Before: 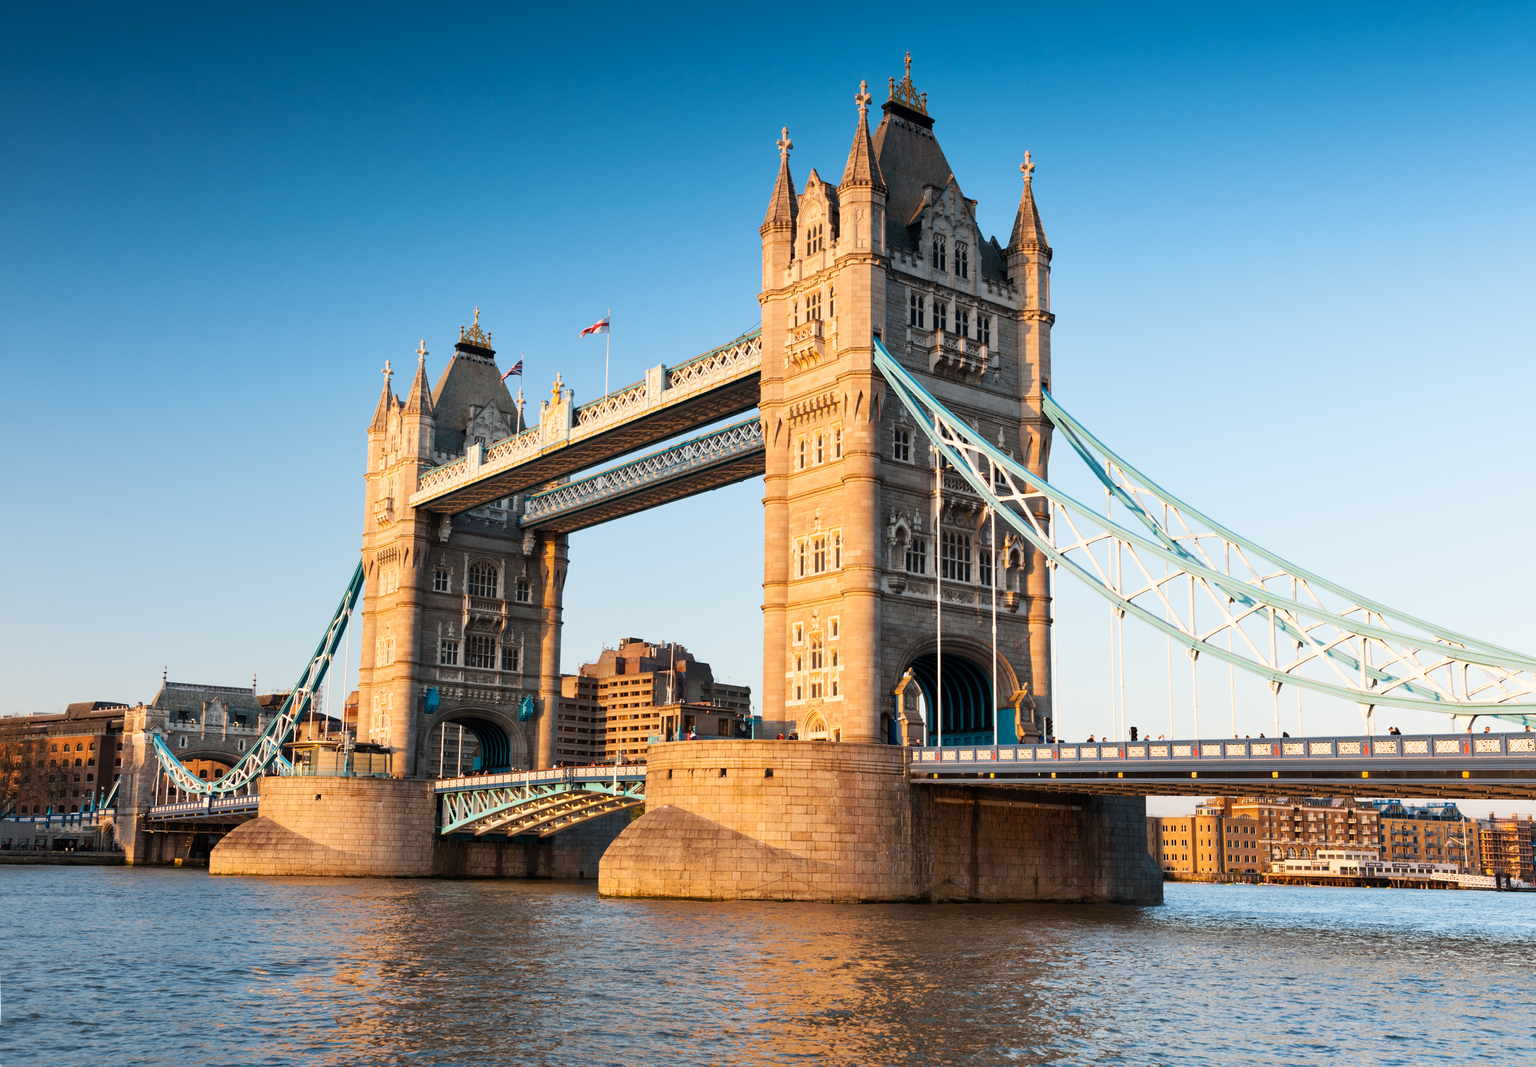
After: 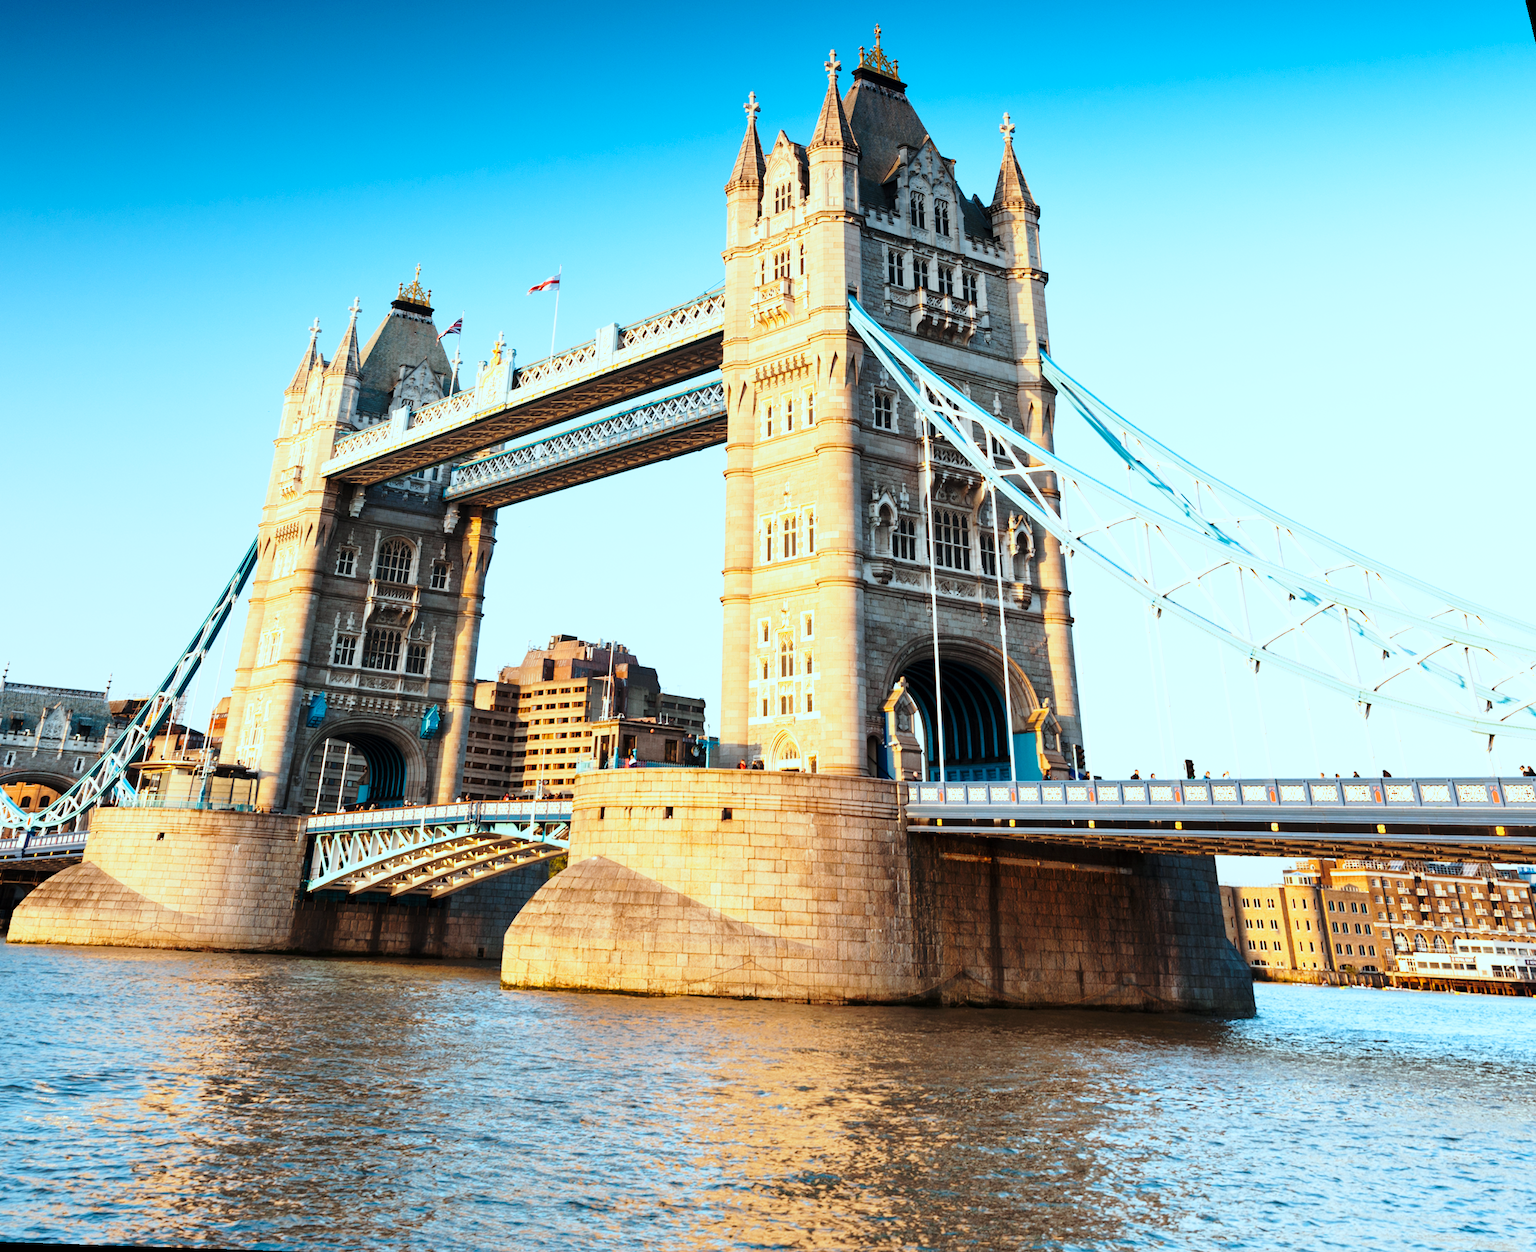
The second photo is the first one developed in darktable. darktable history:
base curve: curves: ch0 [(0, 0) (0.028, 0.03) (0.121, 0.232) (0.46, 0.748) (0.859, 0.968) (1, 1)], preserve colors none
color correction: highlights a* -10.04, highlights b* -10.37
rotate and perspective: rotation 0.72°, lens shift (vertical) -0.352, lens shift (horizontal) -0.051, crop left 0.152, crop right 0.859, crop top 0.019, crop bottom 0.964
